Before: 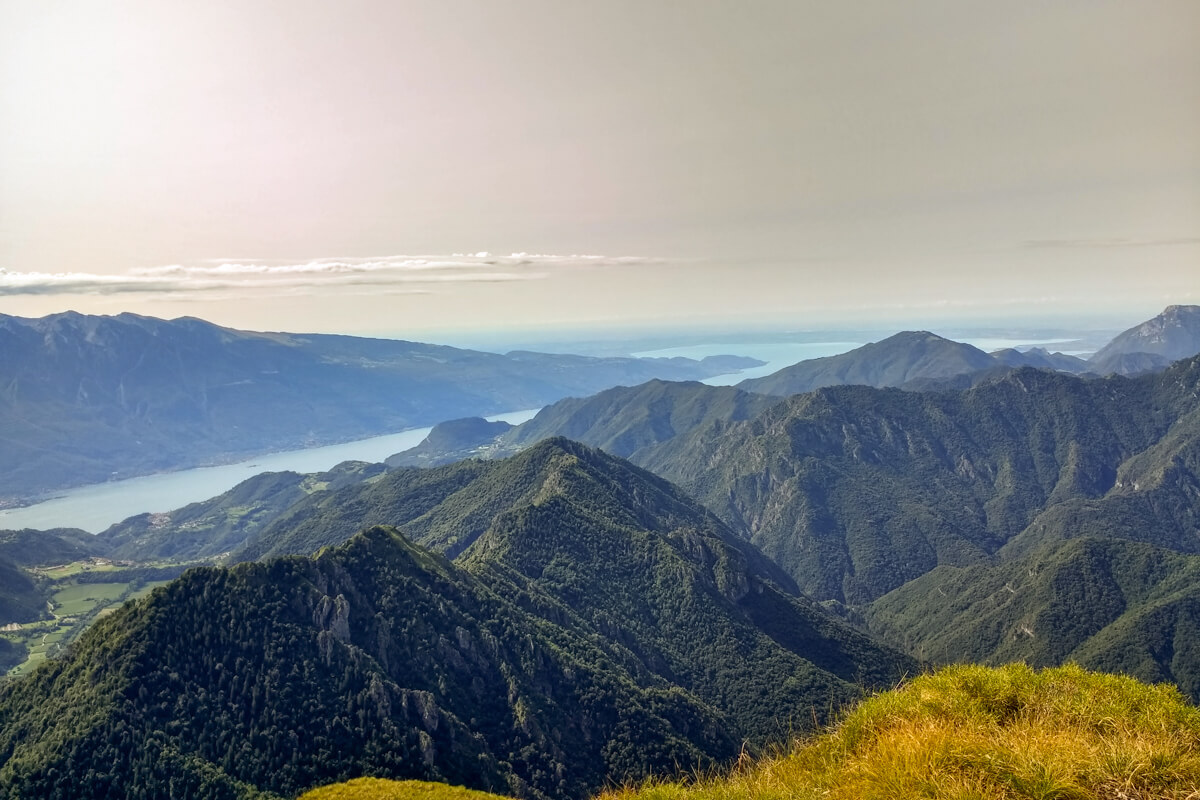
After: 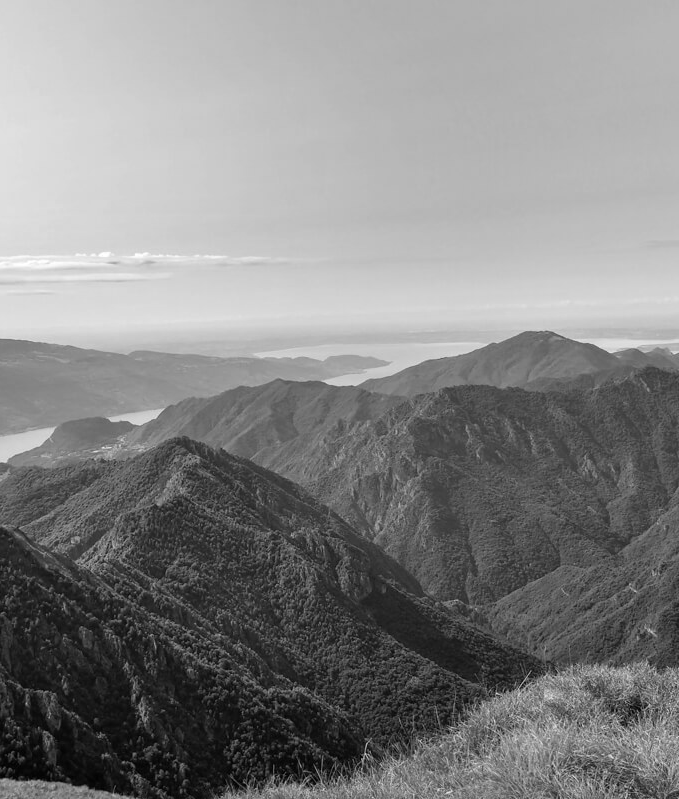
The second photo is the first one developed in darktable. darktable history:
white balance: red 1.009, blue 1.027
monochrome: on, module defaults
crop: left 31.458%, top 0%, right 11.876%
